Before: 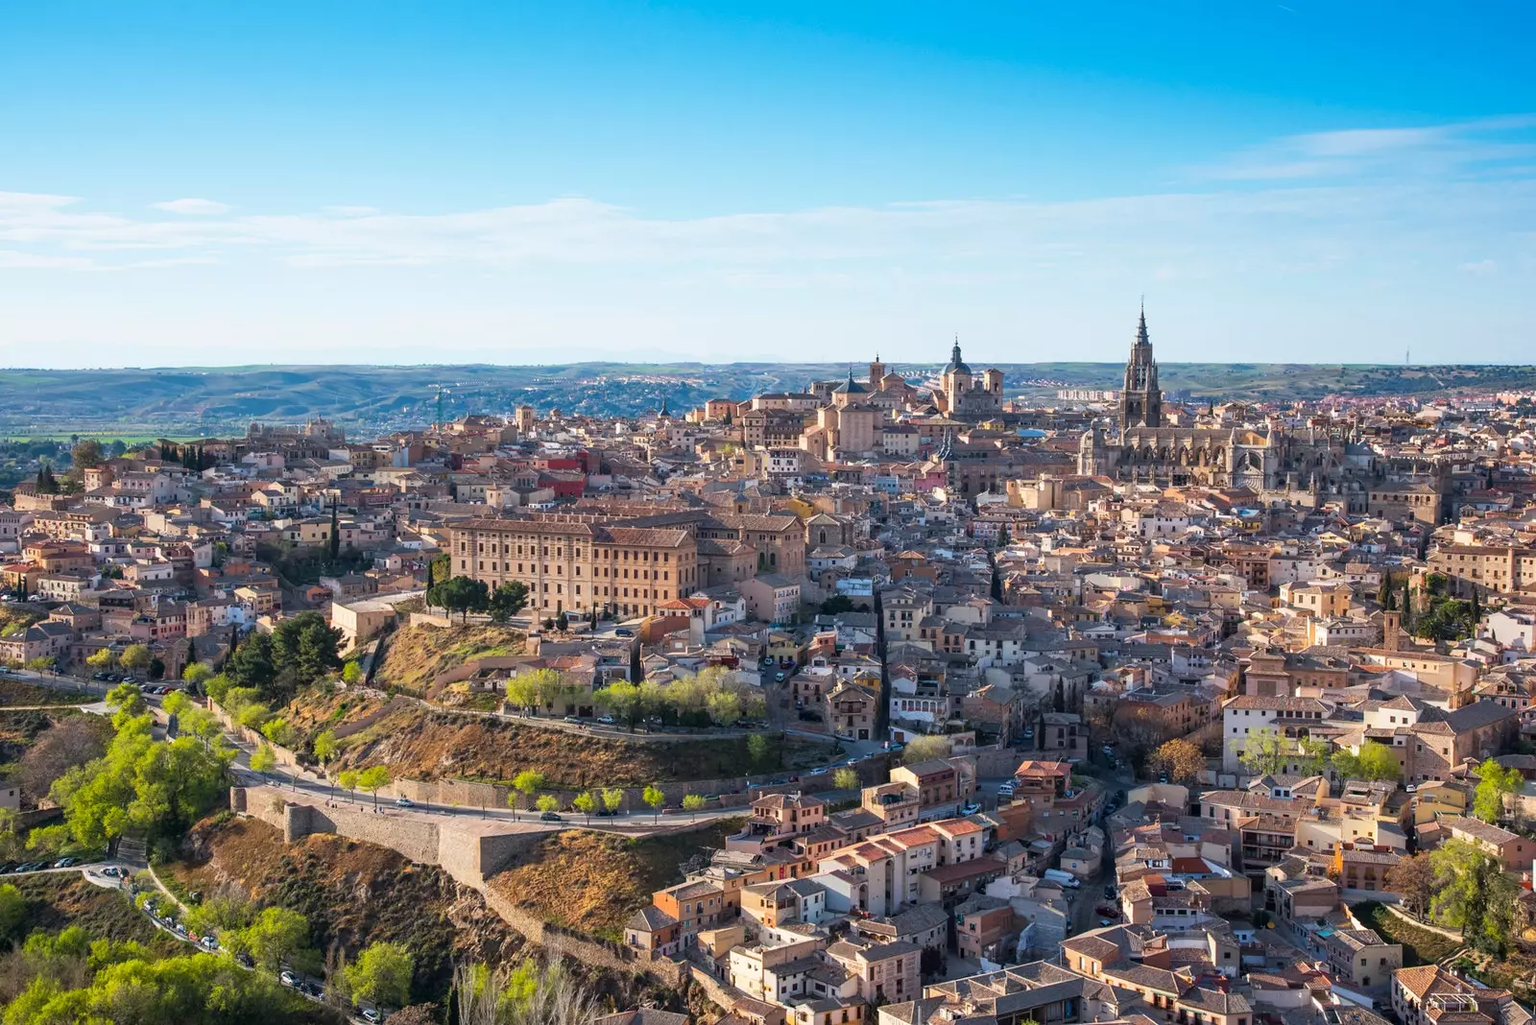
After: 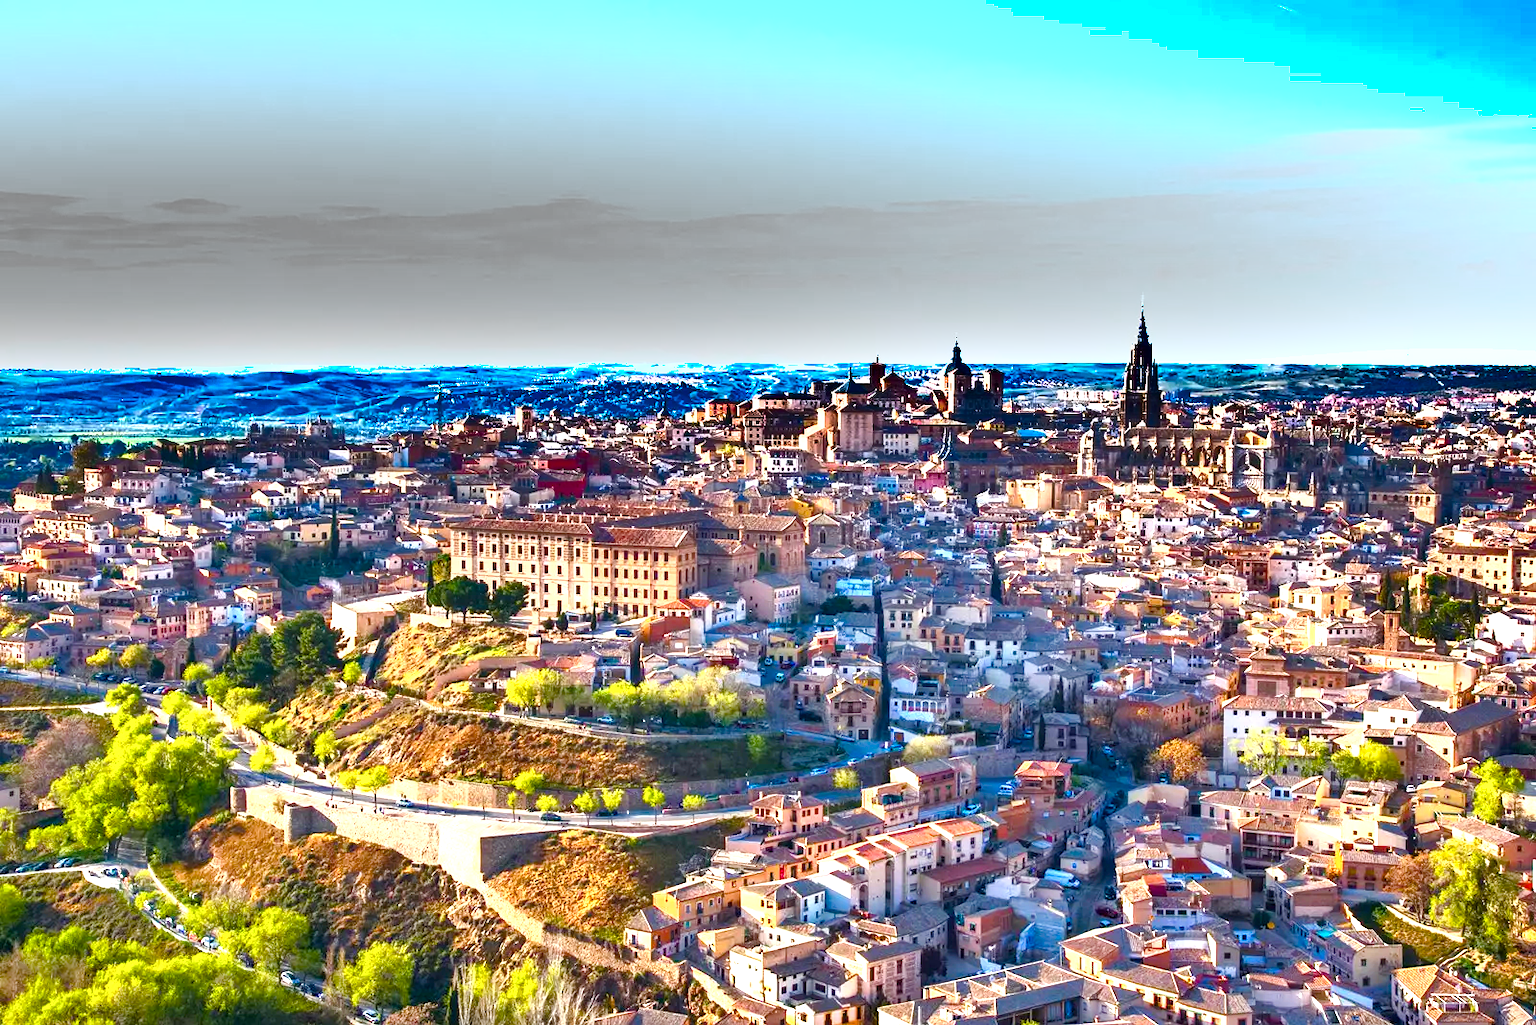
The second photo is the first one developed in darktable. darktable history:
exposure: black level correction 0, exposure 1.384 EV, compensate highlight preservation false
shadows and highlights: white point adjustment 0.147, highlights -69.35, soften with gaussian
color balance rgb: linear chroma grading › shadows 9.474%, linear chroma grading › highlights 10.099%, linear chroma grading › global chroma 14.383%, linear chroma grading › mid-tones 14.979%, perceptual saturation grading › global saturation 0.467%, perceptual saturation grading › highlights -17.628%, perceptual saturation grading › mid-tones 32.68%, perceptual saturation grading › shadows 50.281%, global vibrance 30.246%
